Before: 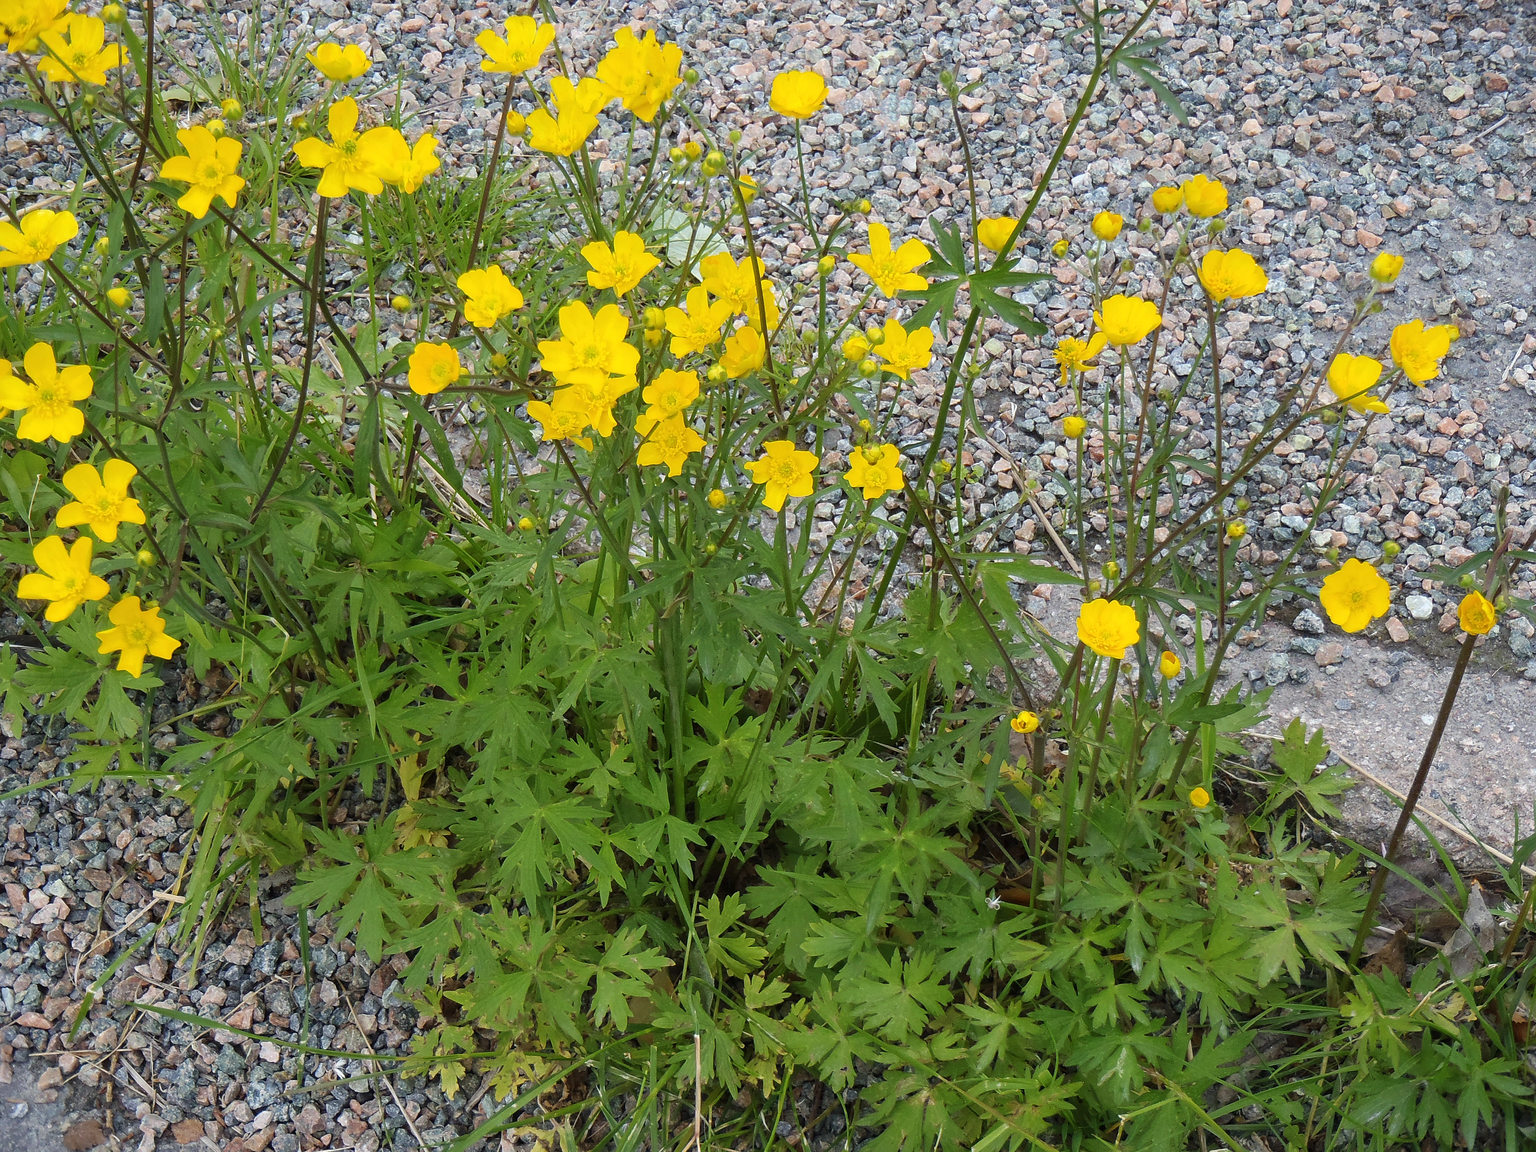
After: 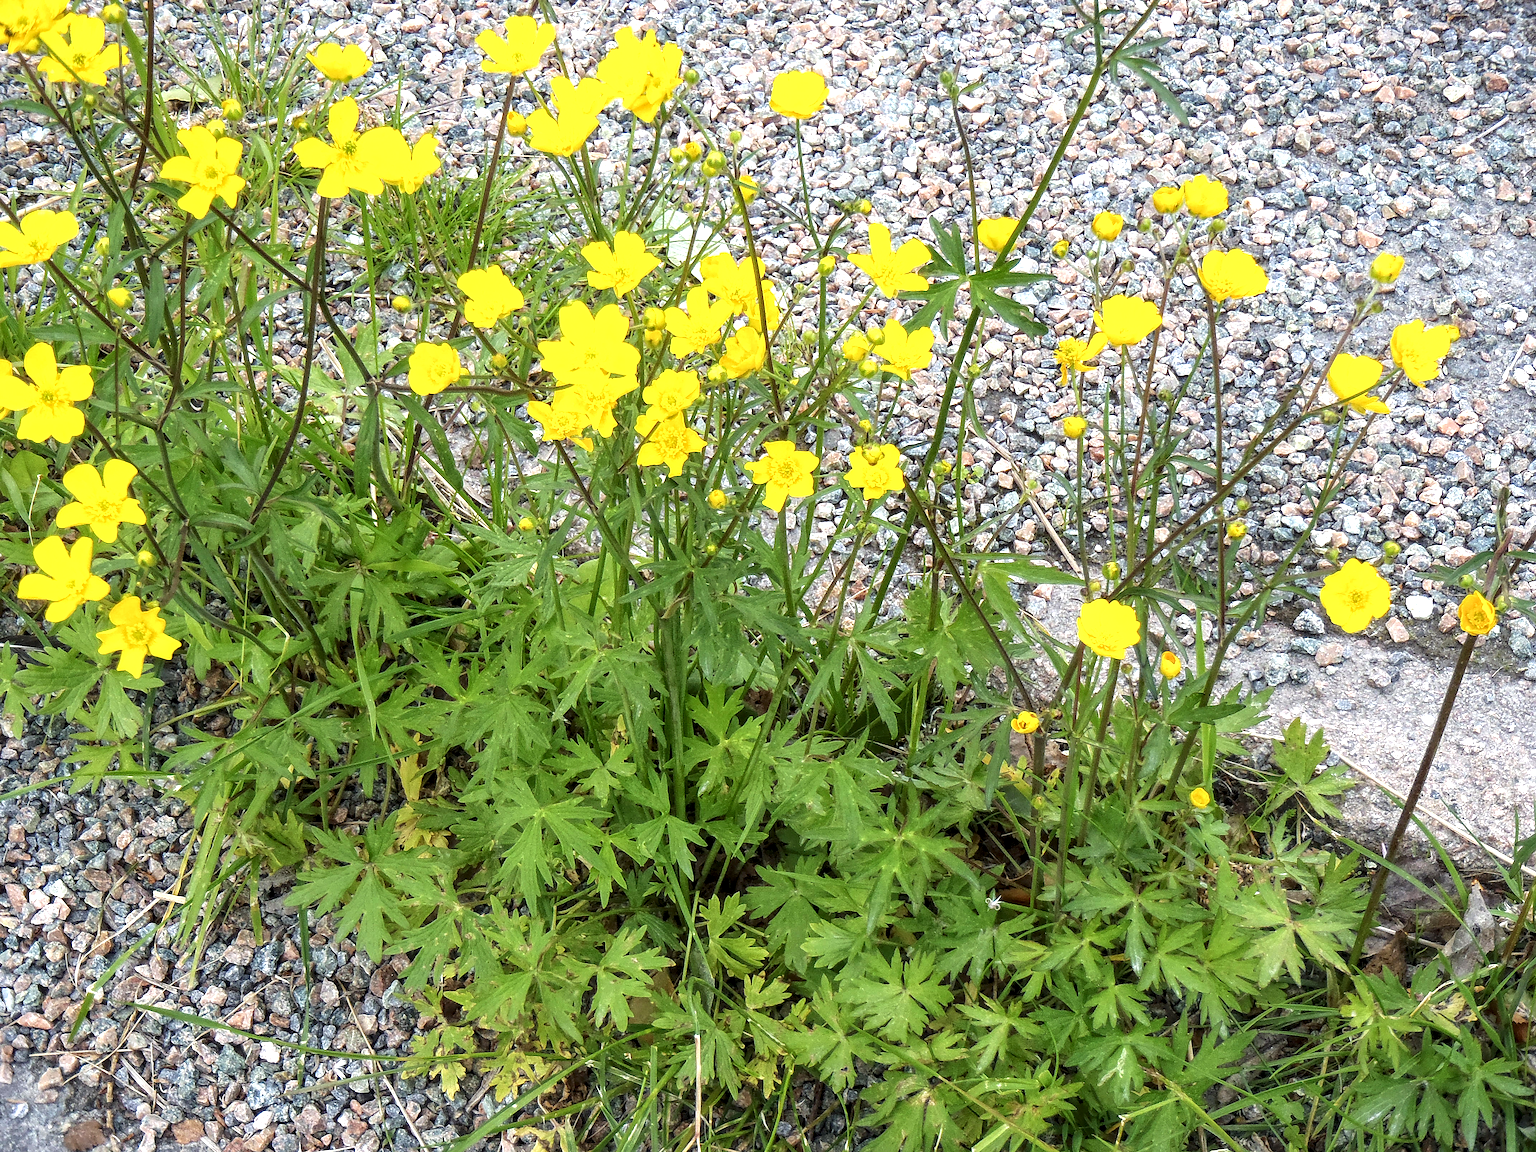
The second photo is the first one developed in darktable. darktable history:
exposure: black level correction 0, exposure 0.7 EV, compensate exposure bias true, compensate highlight preservation false
local contrast: highlights 100%, shadows 100%, detail 200%, midtone range 0.2
